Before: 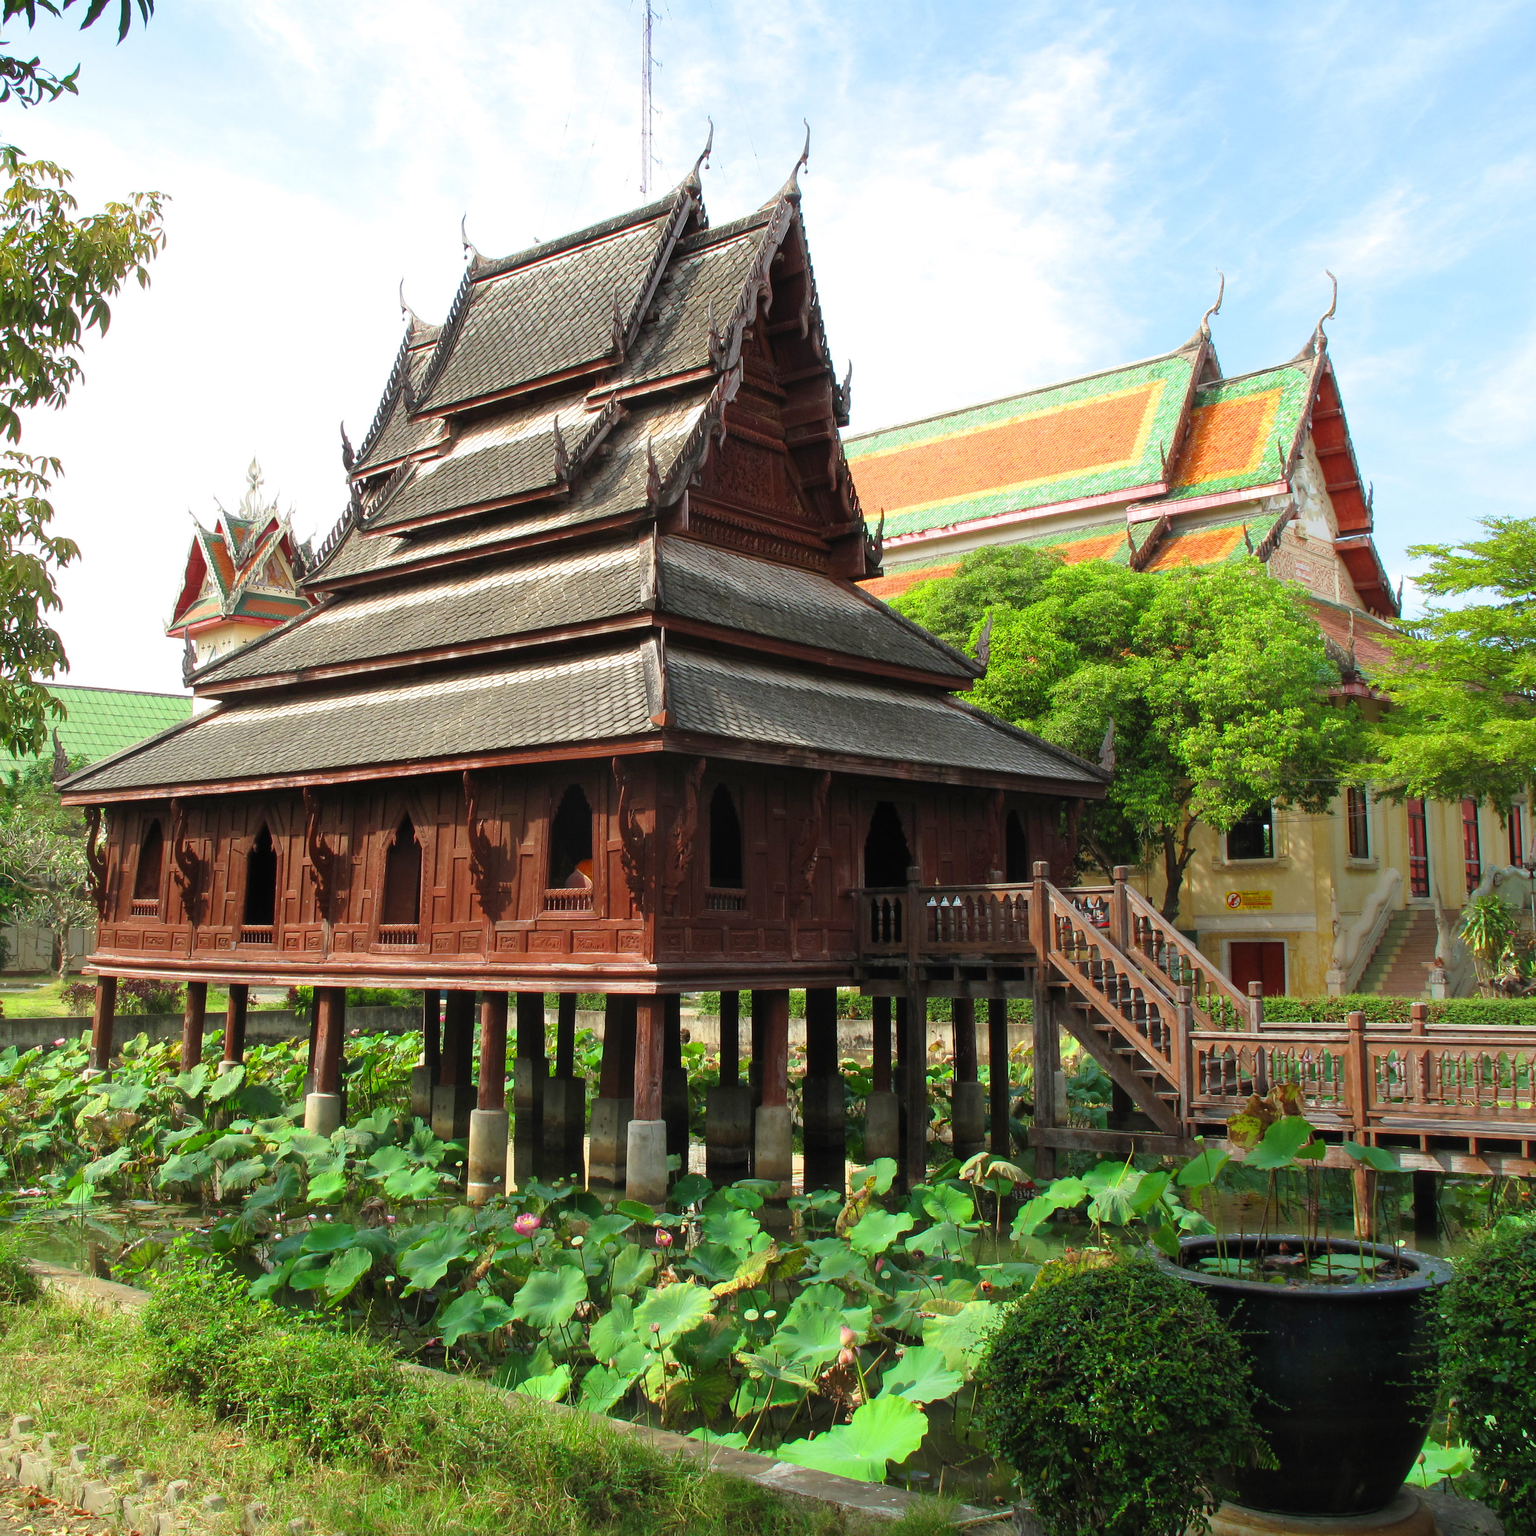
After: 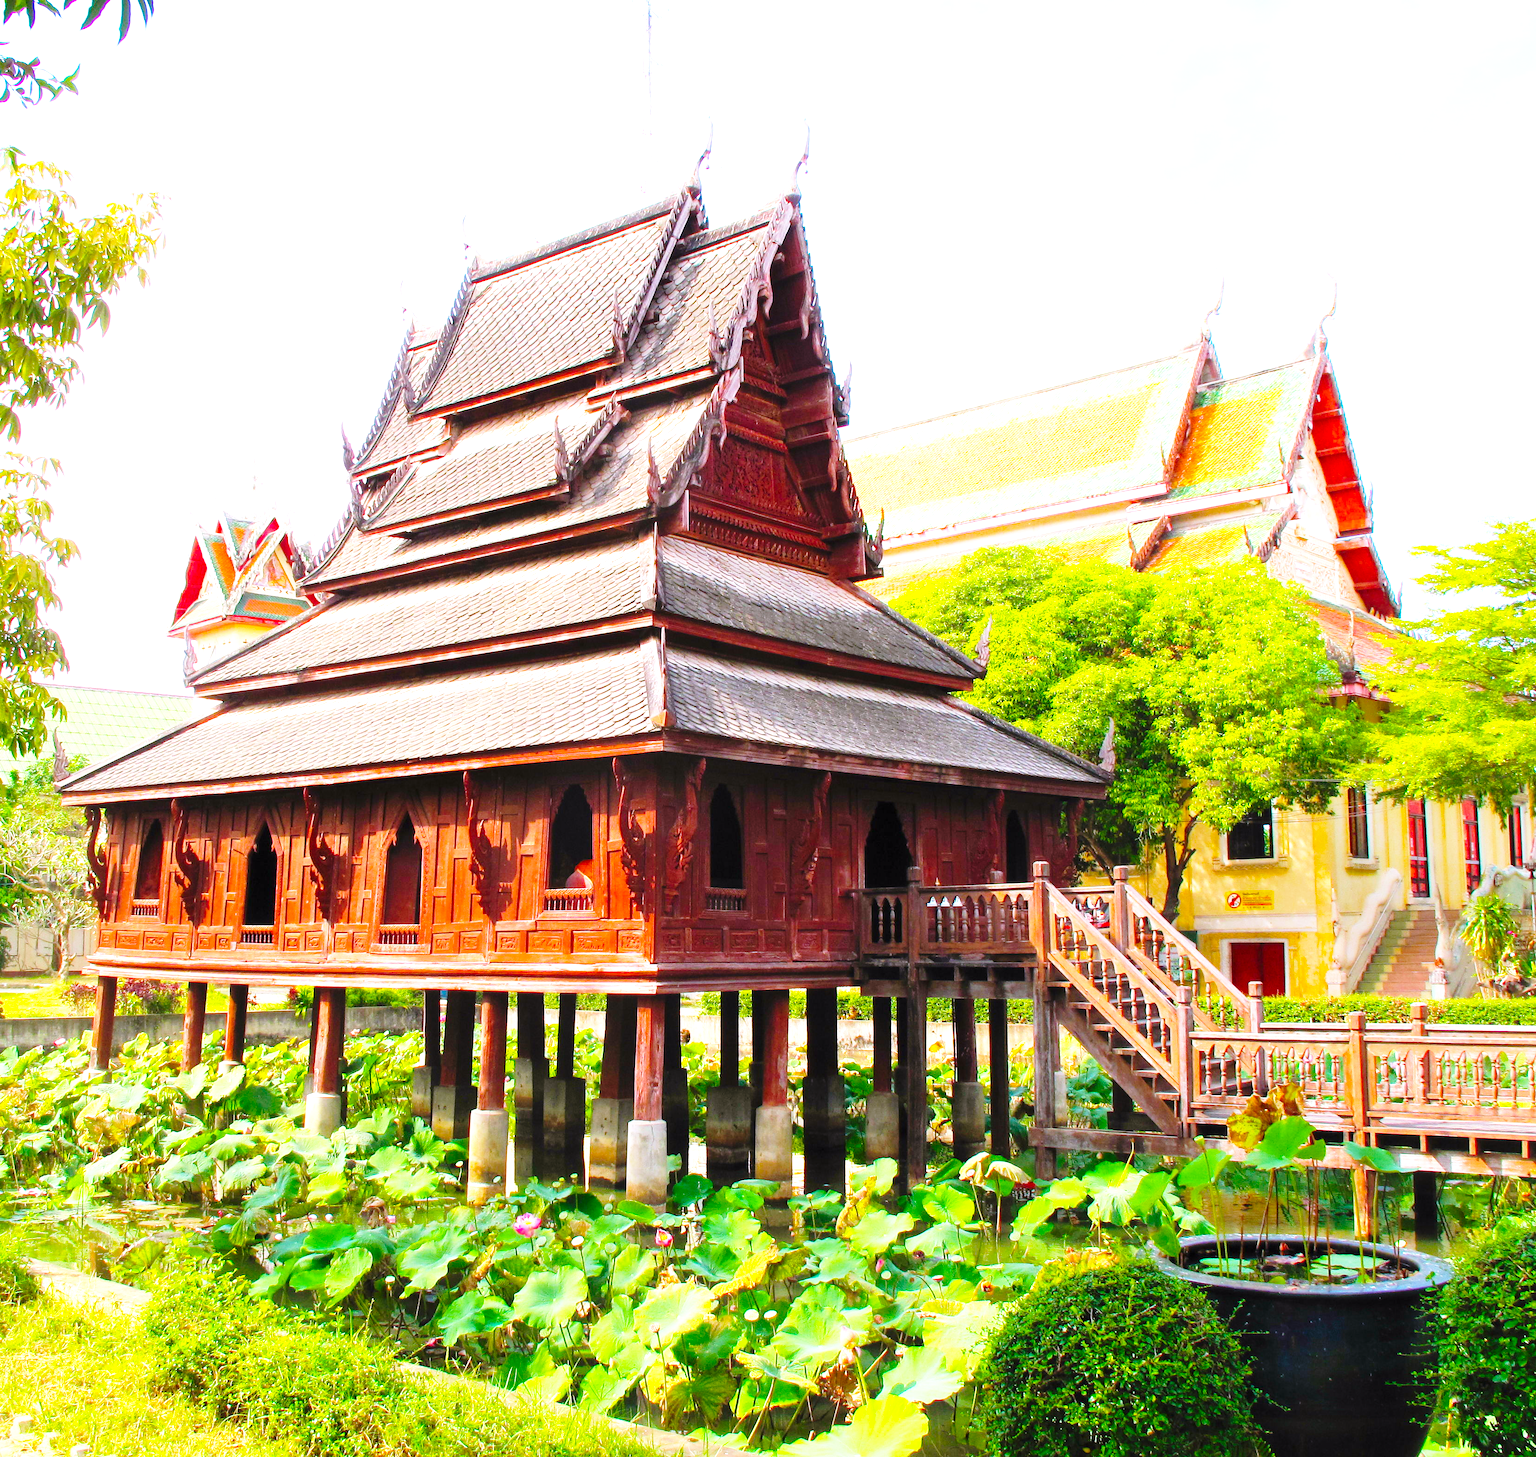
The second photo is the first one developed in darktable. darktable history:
crop and rotate: top 0%, bottom 5.097%
haze removal: adaptive false
exposure: black level correction 0.001, exposure 1.05 EV, compensate exposure bias true, compensate highlight preservation false
color balance rgb: perceptual saturation grading › global saturation 40%, global vibrance 15%
white balance: red 1.066, blue 1.119
base curve: curves: ch0 [(0, 0) (0.028, 0.03) (0.121, 0.232) (0.46, 0.748) (0.859, 0.968) (1, 1)], preserve colors none
